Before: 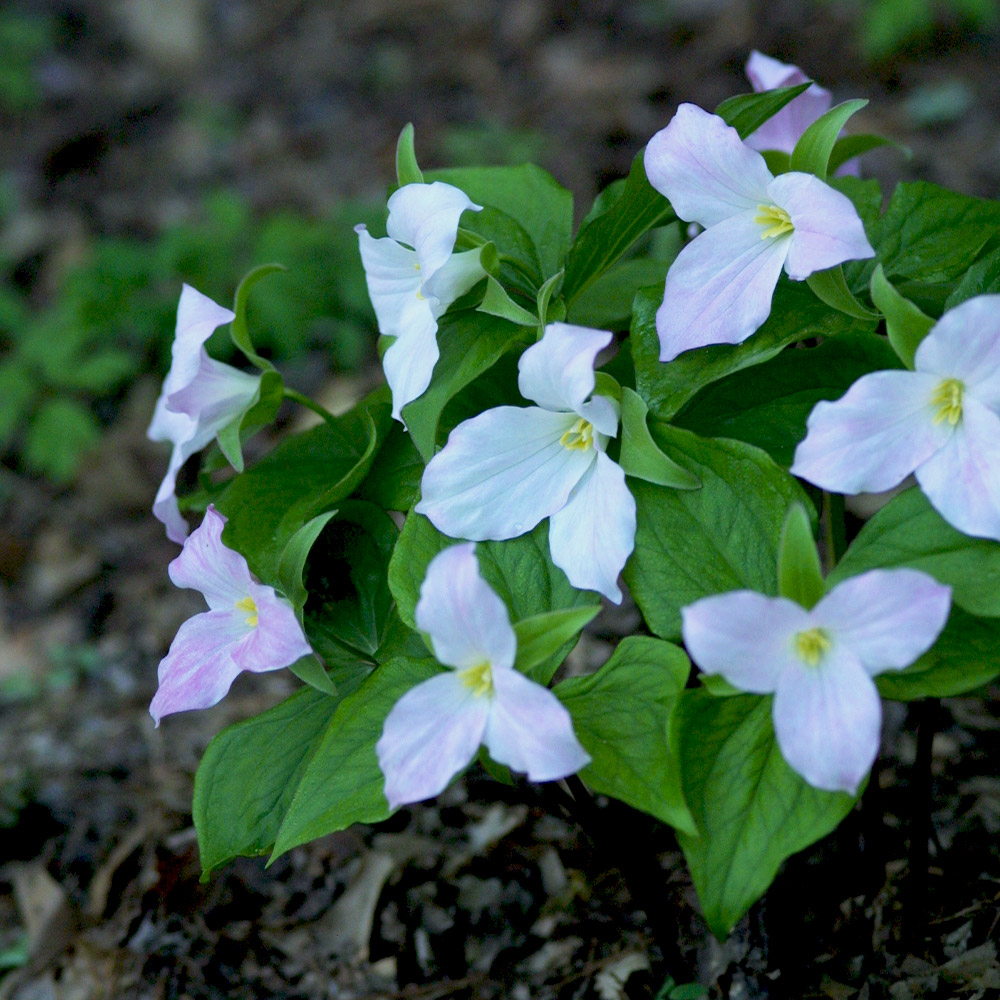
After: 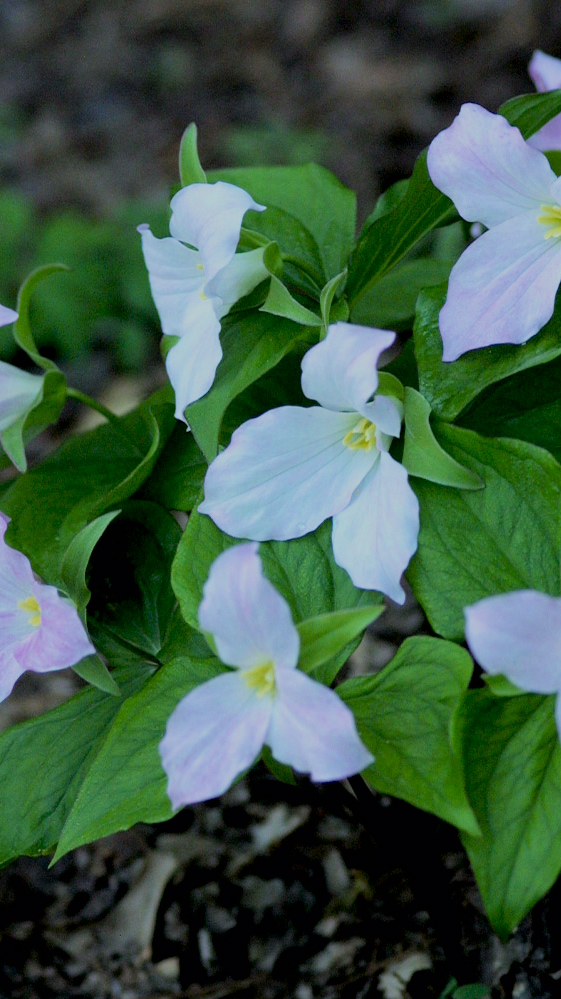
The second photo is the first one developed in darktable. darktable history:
crop: left 21.8%, right 22.003%, bottom 0.014%
filmic rgb: black relative exposure -7.65 EV, white relative exposure 4.56 EV, hardness 3.61, color science v6 (2022)
